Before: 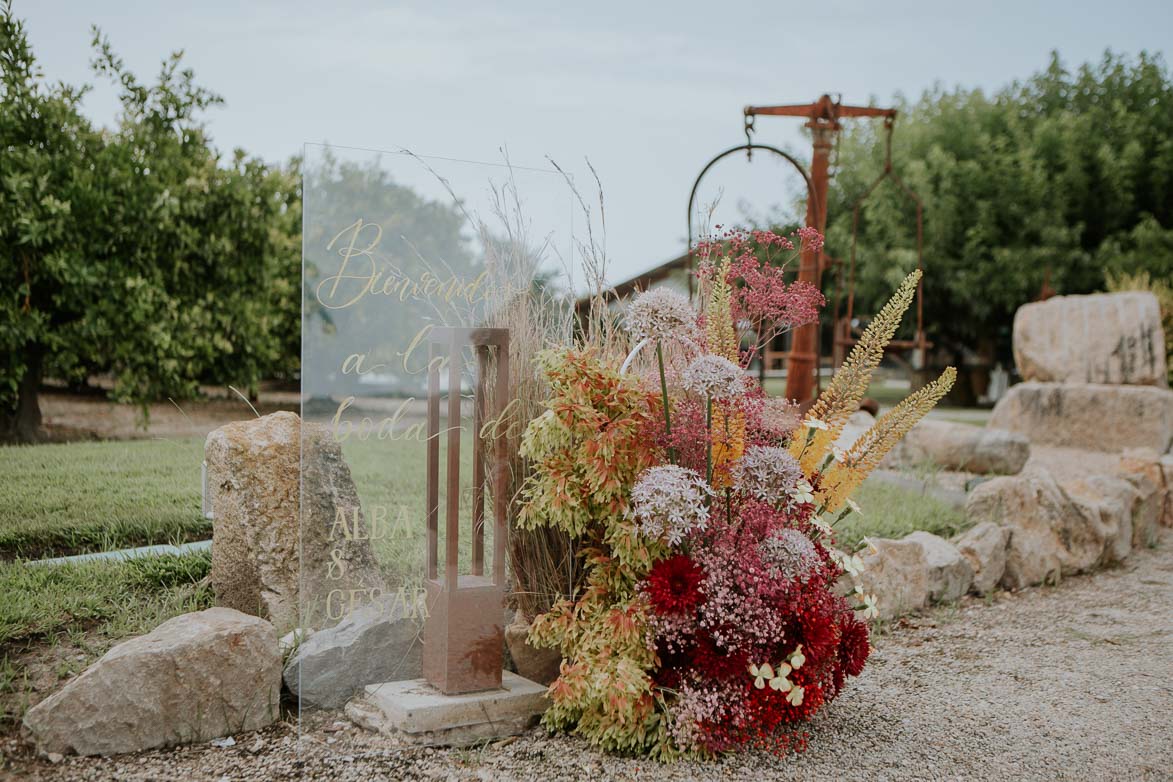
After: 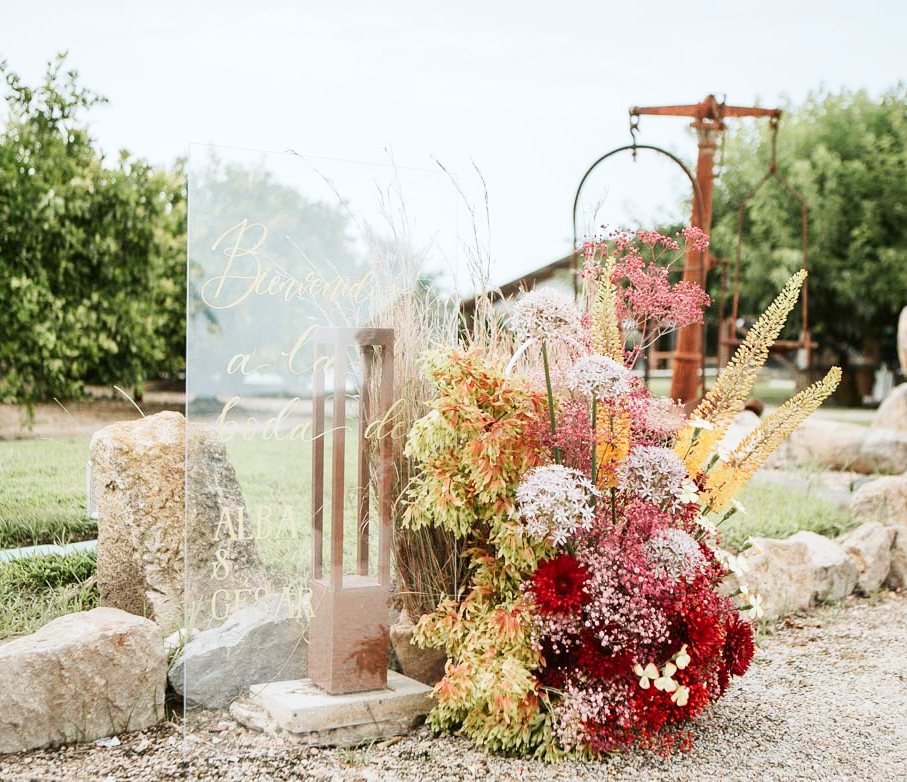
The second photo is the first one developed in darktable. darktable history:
crop: left 9.88%, right 12.736%
base curve: curves: ch0 [(0, 0) (0.204, 0.334) (0.55, 0.733) (1, 1)], preserve colors none
contrast brightness saturation: contrast 0.104, brightness 0.012, saturation 0.019
exposure: exposure 0.493 EV, compensate highlight preservation false
tone equalizer: on, module defaults
